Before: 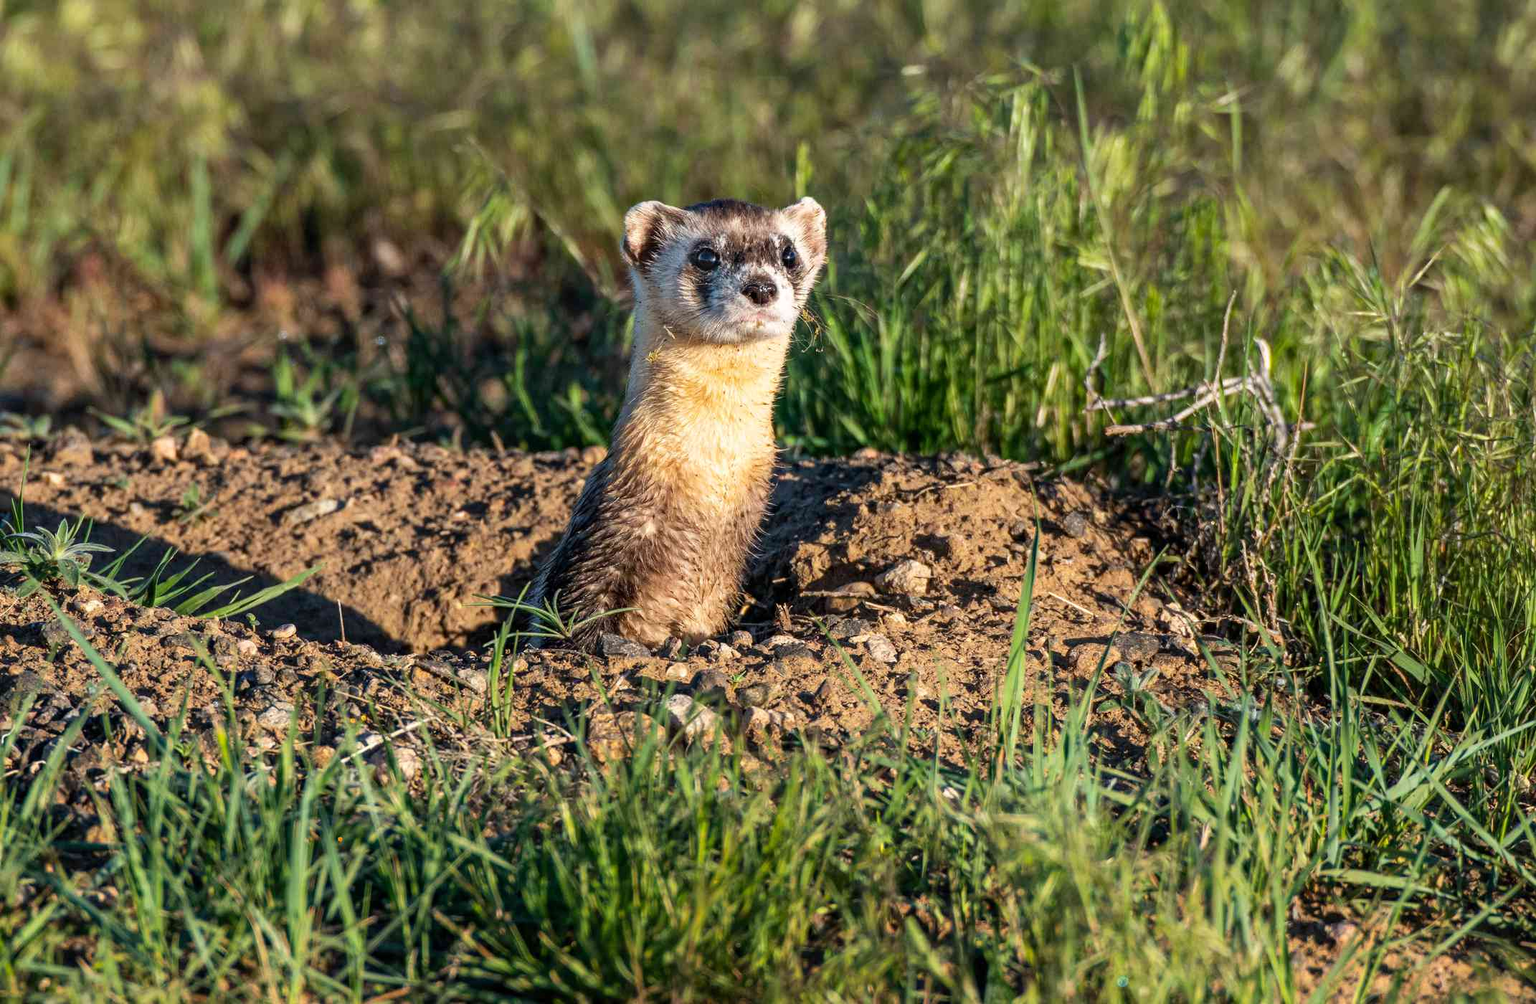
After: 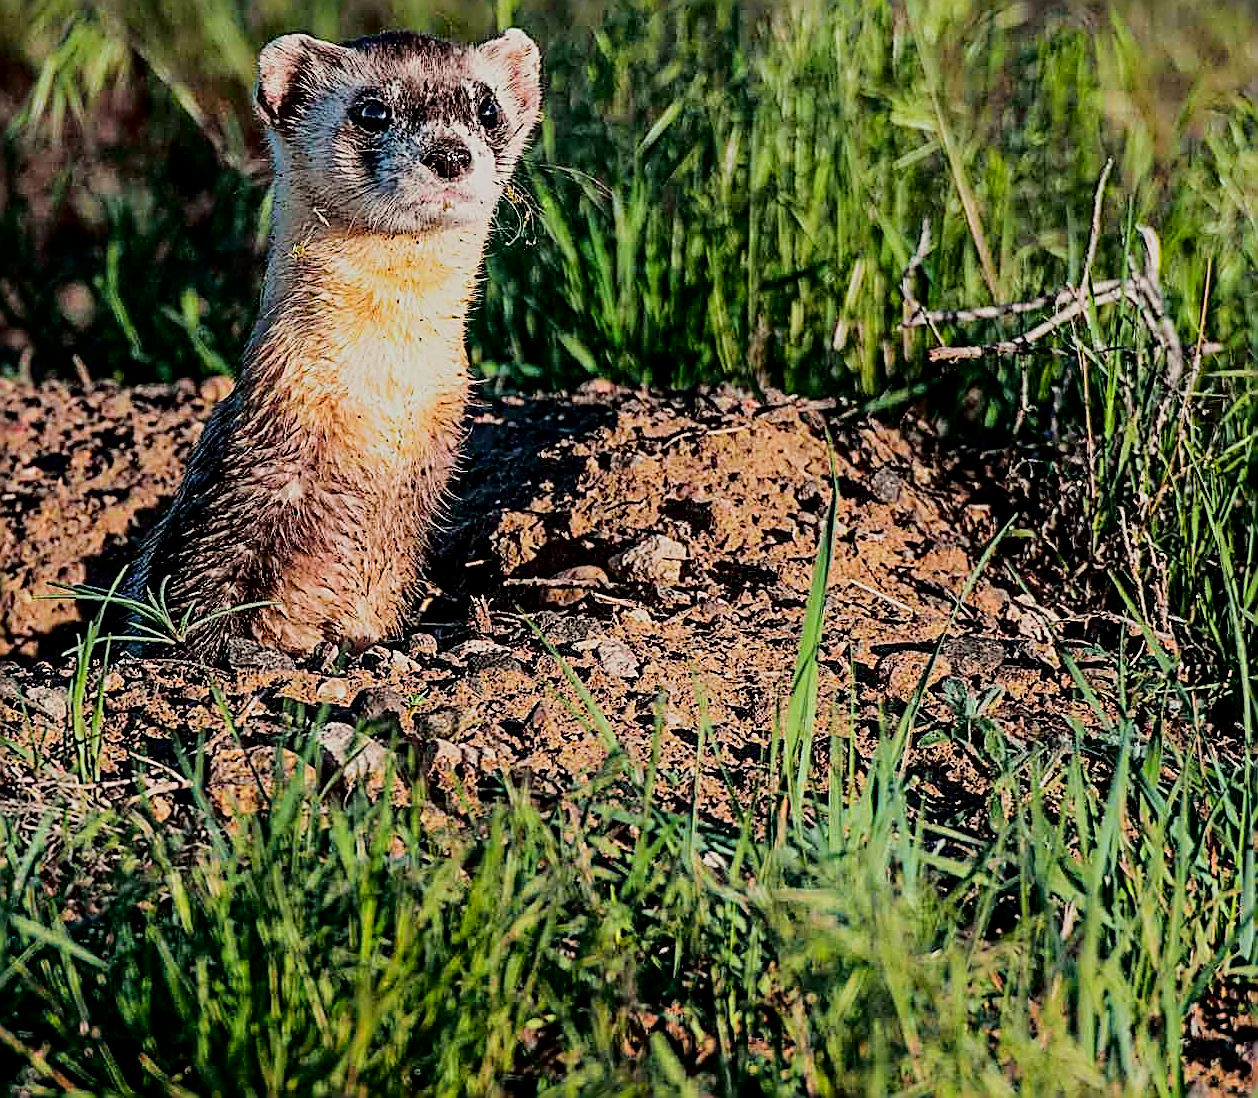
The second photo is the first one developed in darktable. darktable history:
tone curve: curves: ch0 [(0, 0) (0.068, 0.012) (0.183, 0.089) (0.341, 0.283) (0.547, 0.532) (0.828, 0.815) (1, 0.983)]; ch1 [(0, 0) (0.23, 0.166) (0.34, 0.308) (0.371, 0.337) (0.429, 0.411) (0.477, 0.462) (0.499, 0.498) (0.529, 0.537) (0.559, 0.582) (0.743, 0.798) (1, 1)]; ch2 [(0, 0) (0.431, 0.414) (0.498, 0.503) (0.524, 0.528) (0.568, 0.546) (0.6, 0.597) (0.634, 0.645) (0.728, 0.742) (1, 1)], color space Lab, independent channels, preserve colors none
sharpen: amount 1.856
crop and rotate: left 28.586%, top 17.619%, right 12.675%, bottom 3.926%
filmic rgb: black relative exposure -7.65 EV, white relative exposure 4.56 EV, hardness 3.61, contrast 1.056
